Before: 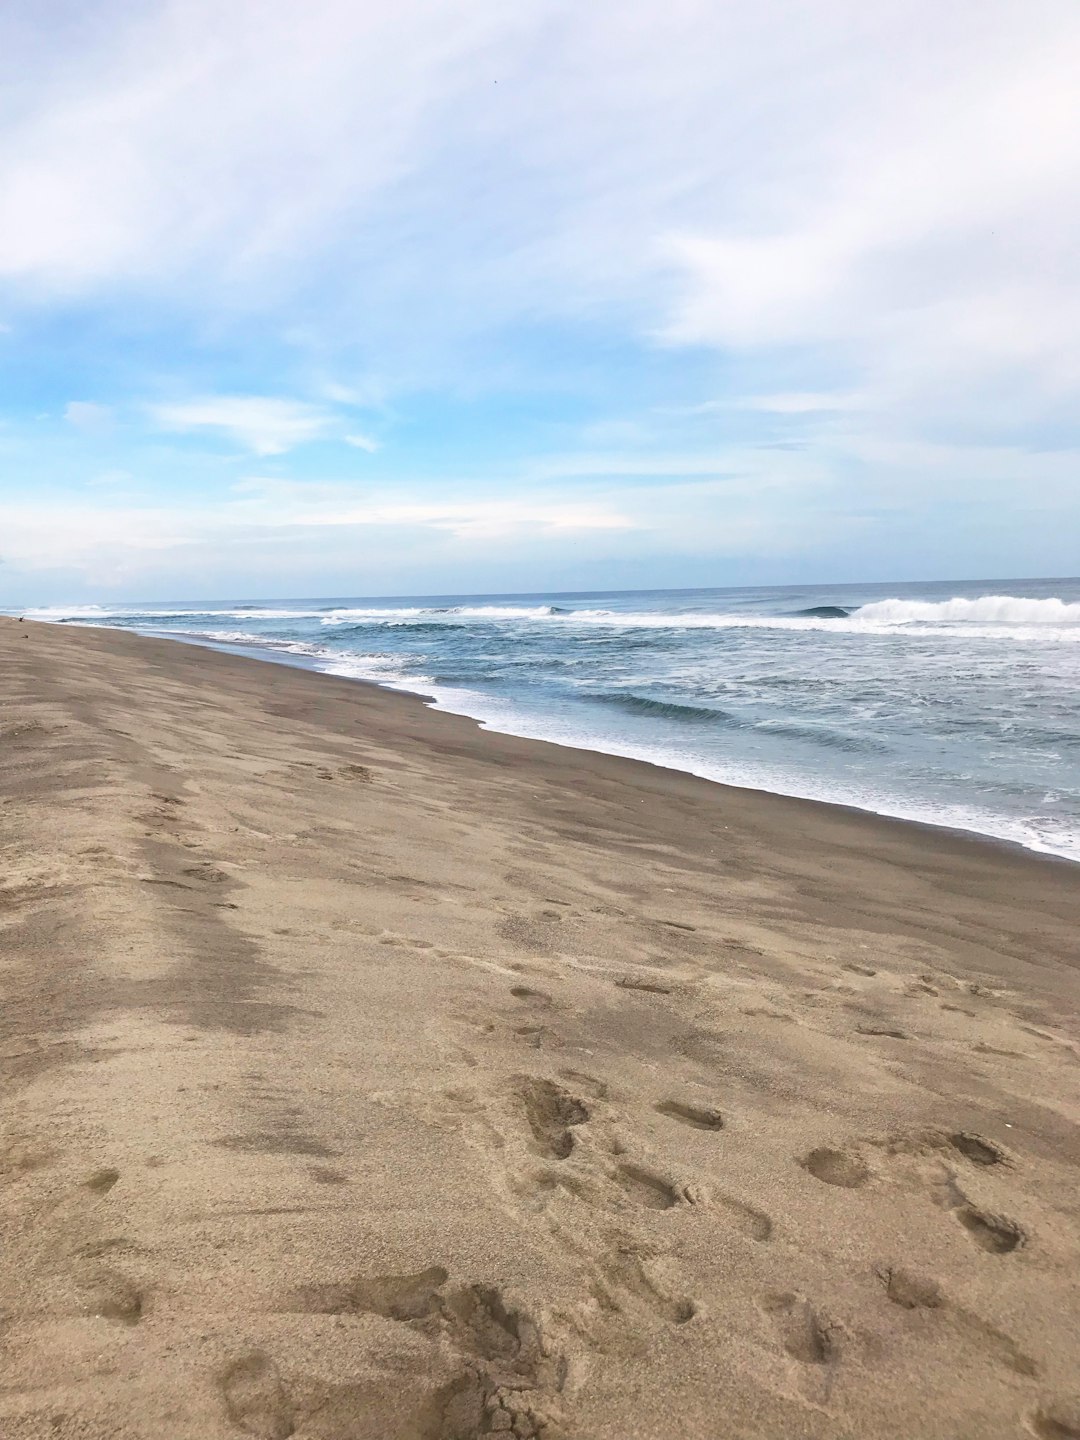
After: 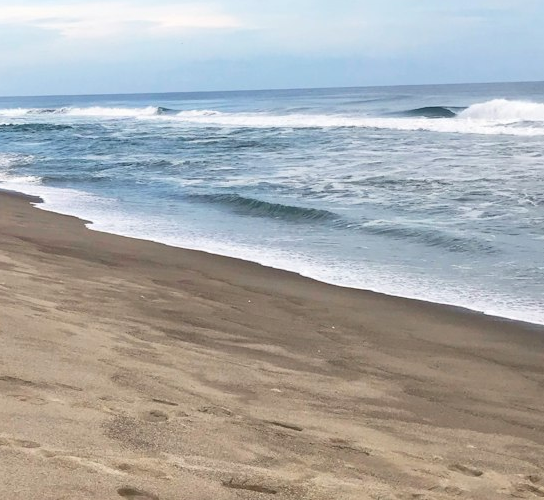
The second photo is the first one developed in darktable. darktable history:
crop: left 36.391%, top 34.746%, right 13.155%, bottom 30.466%
